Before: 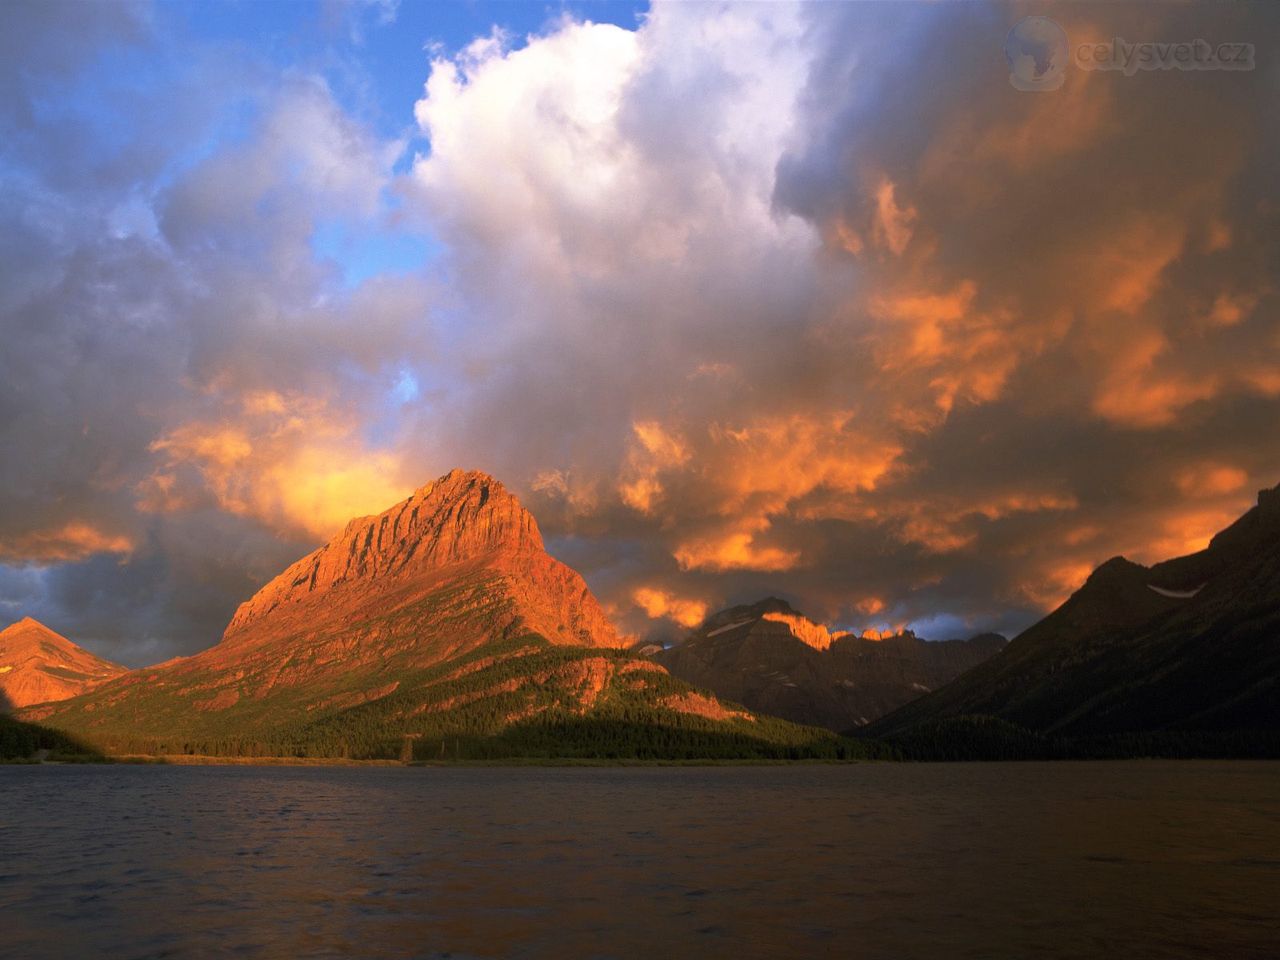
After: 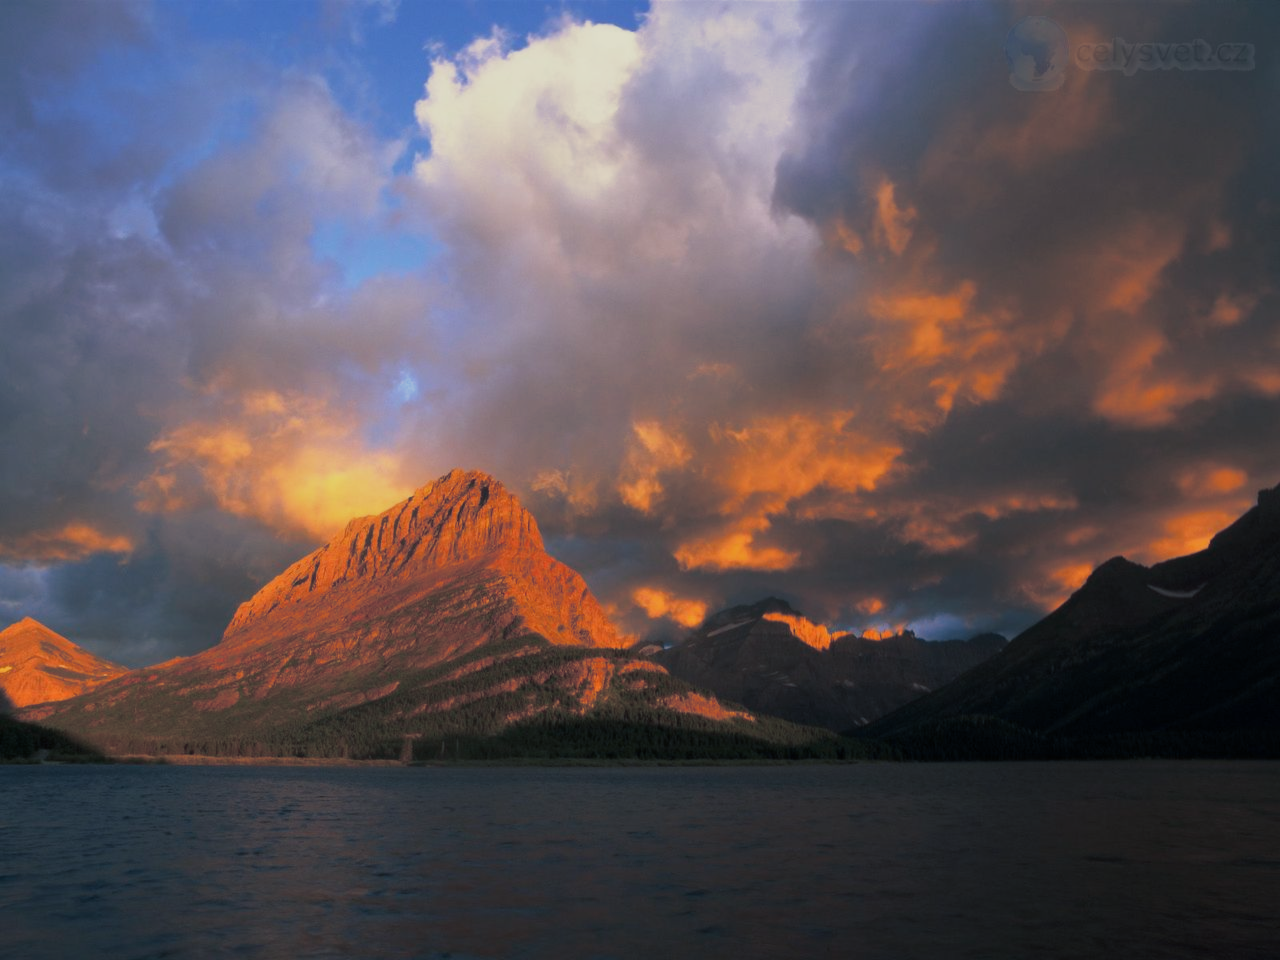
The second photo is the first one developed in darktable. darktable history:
split-toning: shadows › hue 216°, shadows › saturation 1, highlights › hue 57.6°, balance -33.4
graduated density: rotation -0.352°, offset 57.64
contrast equalizer: y [[0.5 ×4, 0.467, 0.376], [0.5 ×6], [0.5 ×6], [0 ×6], [0 ×6]]
